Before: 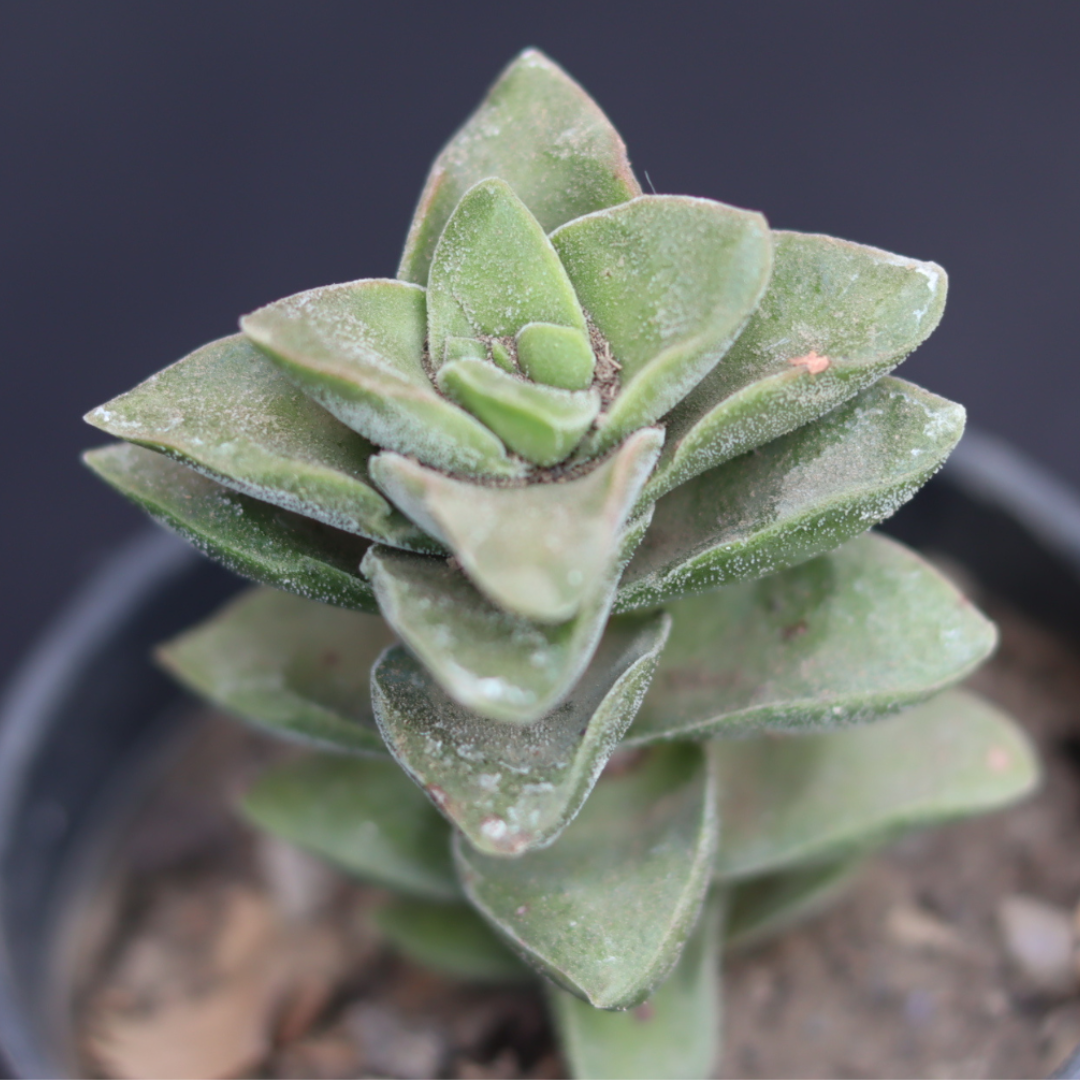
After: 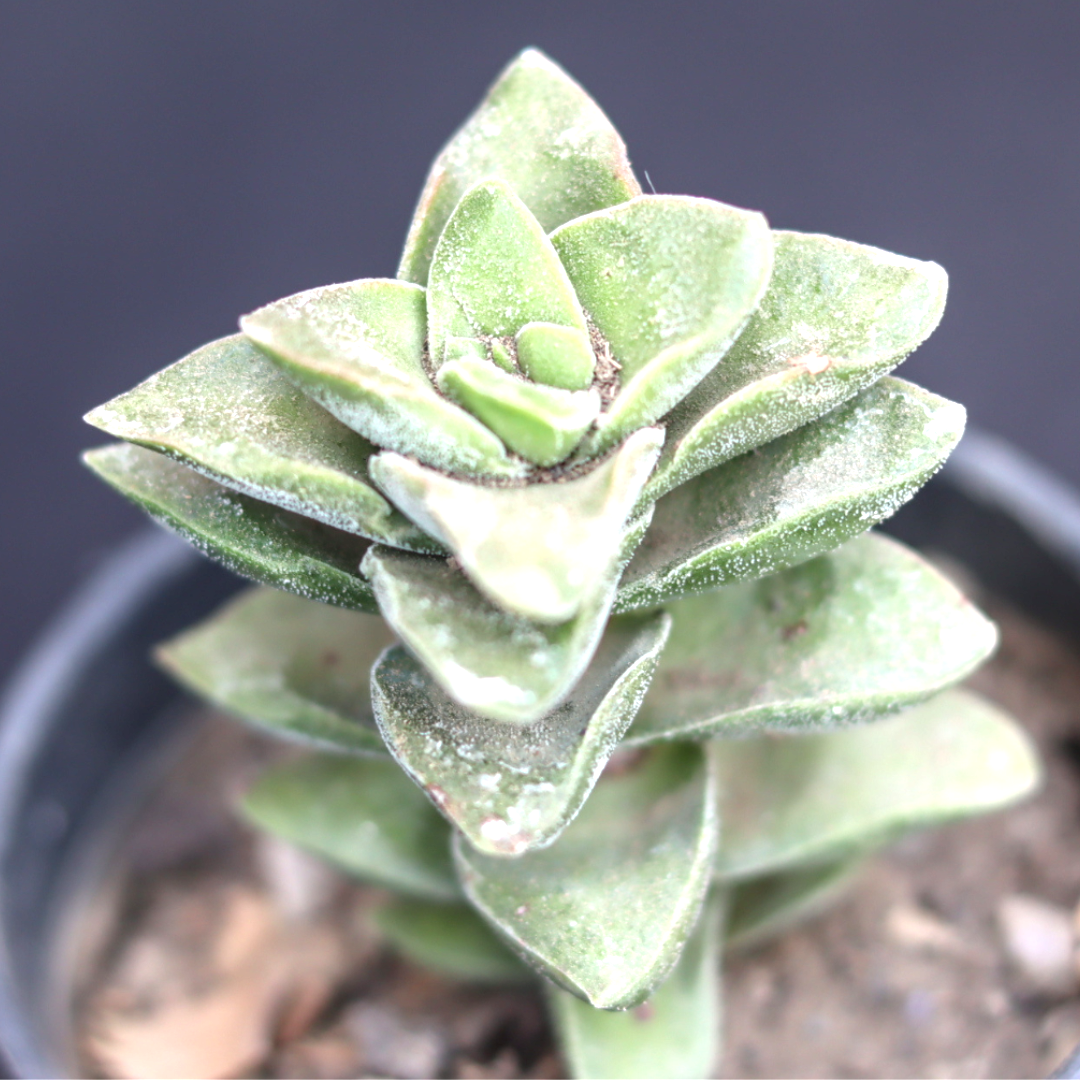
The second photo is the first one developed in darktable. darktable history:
exposure: exposure 1 EV, compensate highlight preservation false
white balance: emerald 1
local contrast: on, module defaults
